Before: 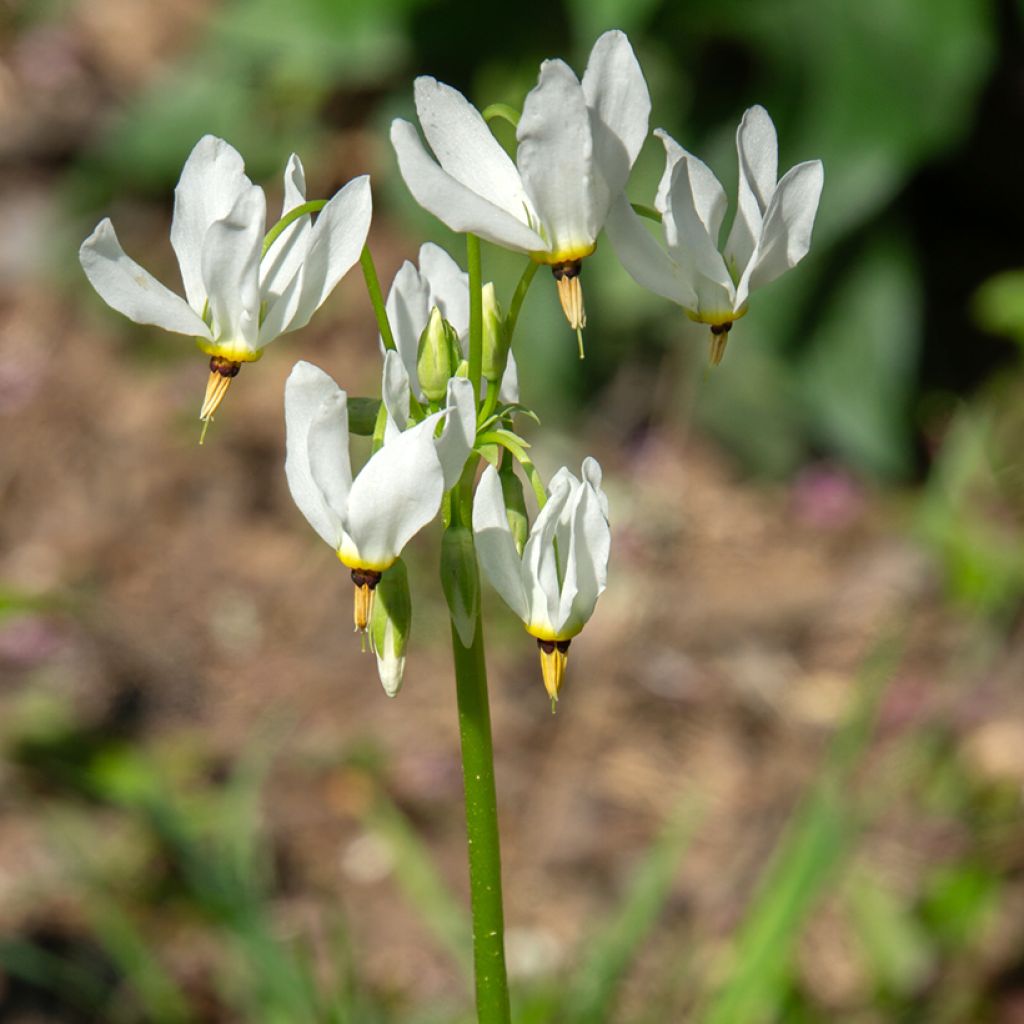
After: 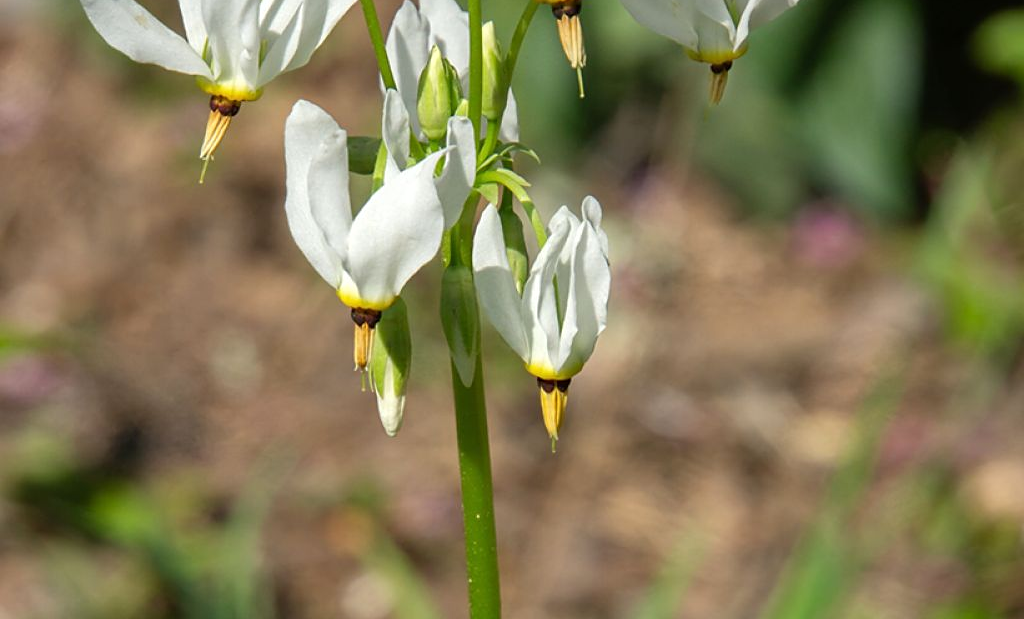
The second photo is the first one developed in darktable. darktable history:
sharpen: amount 0.202
crop and rotate: top 25.543%, bottom 13.943%
